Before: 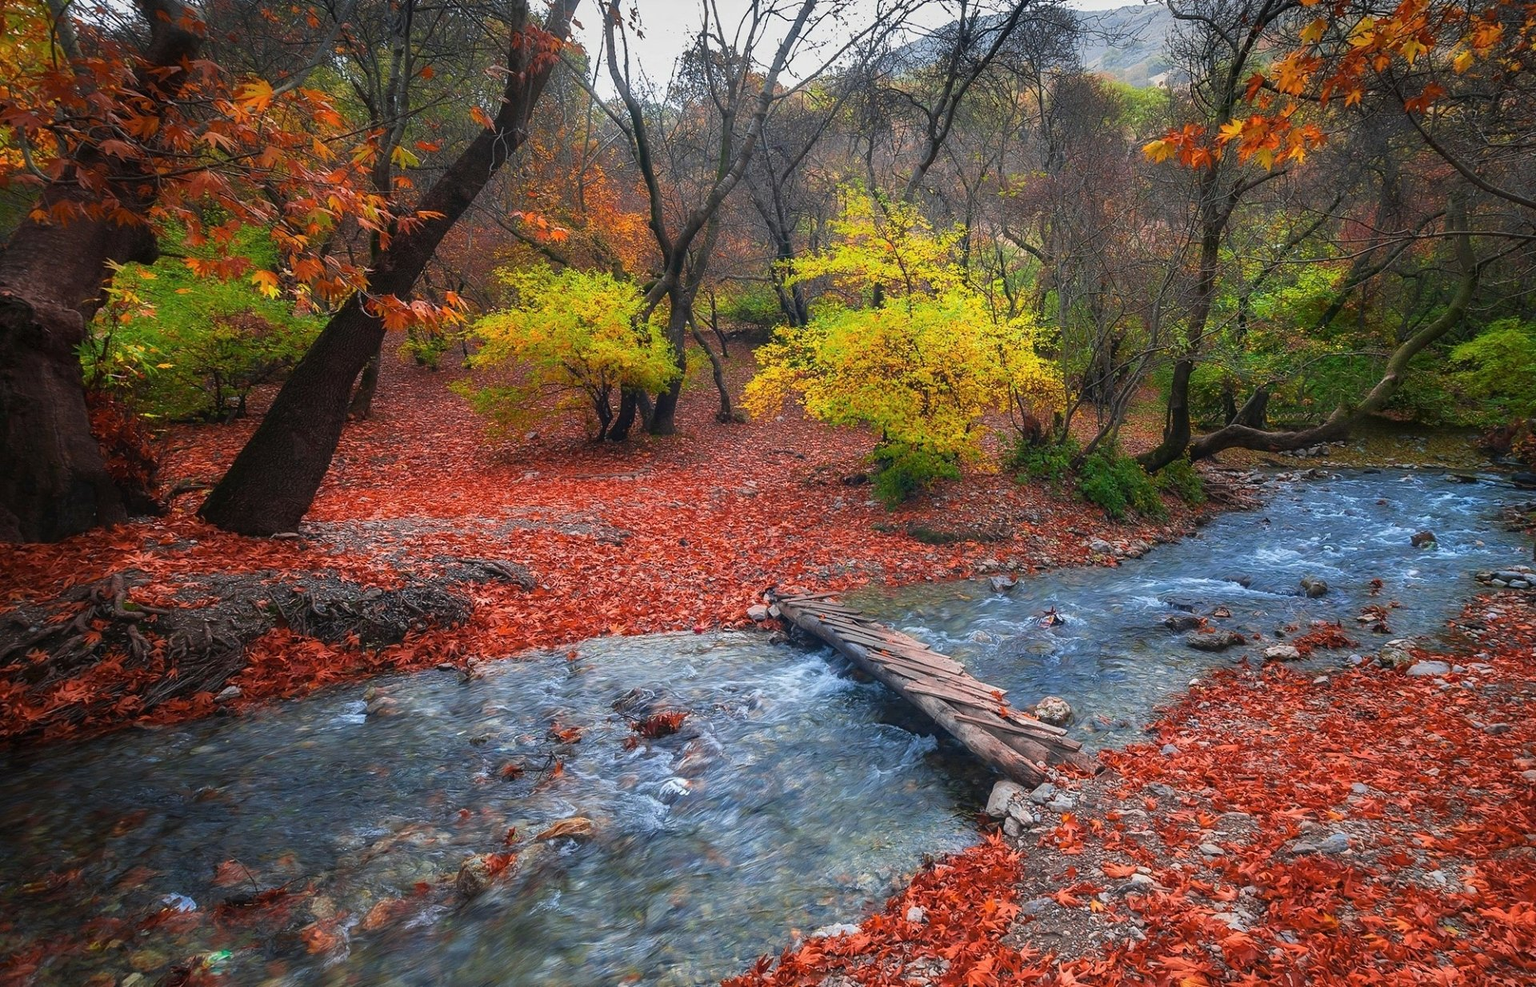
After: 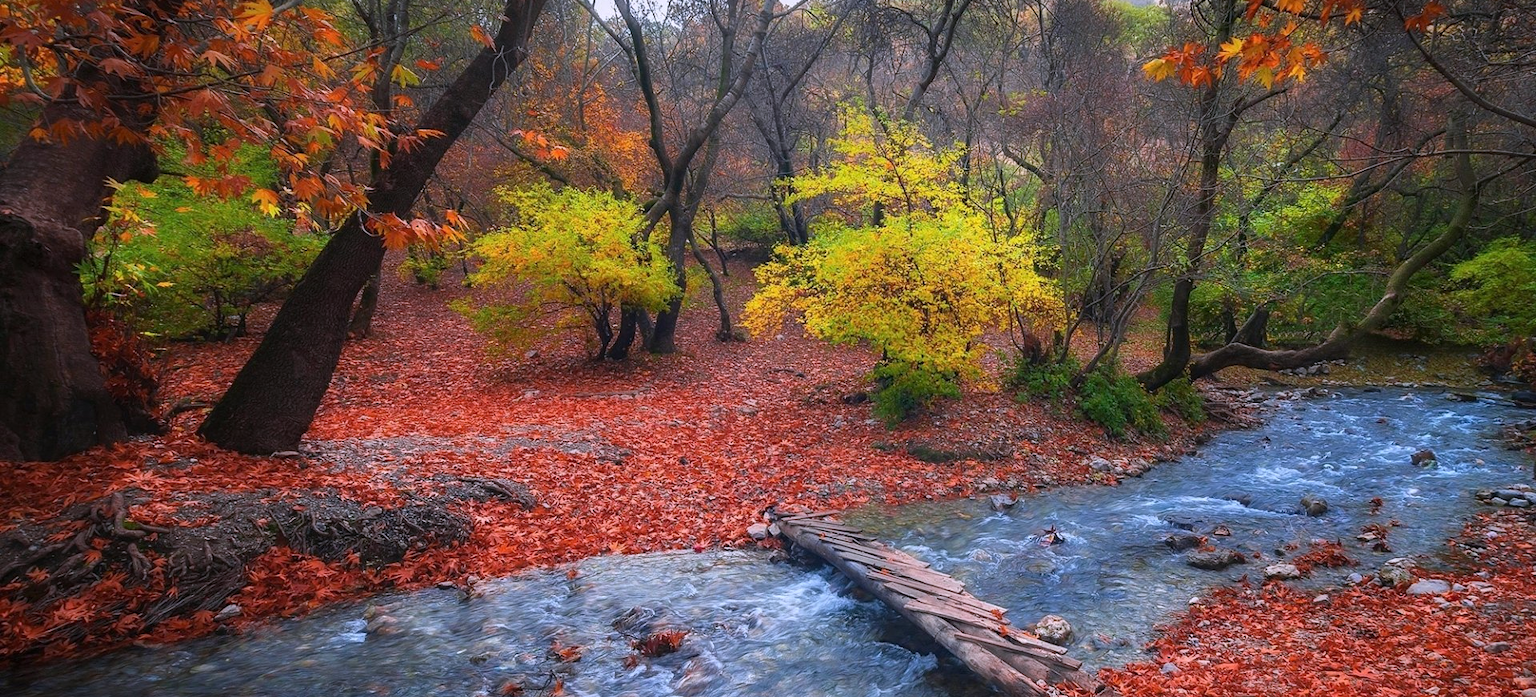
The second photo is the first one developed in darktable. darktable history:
white balance: red 1.004, blue 1.096
crop and rotate: top 8.293%, bottom 20.996%
